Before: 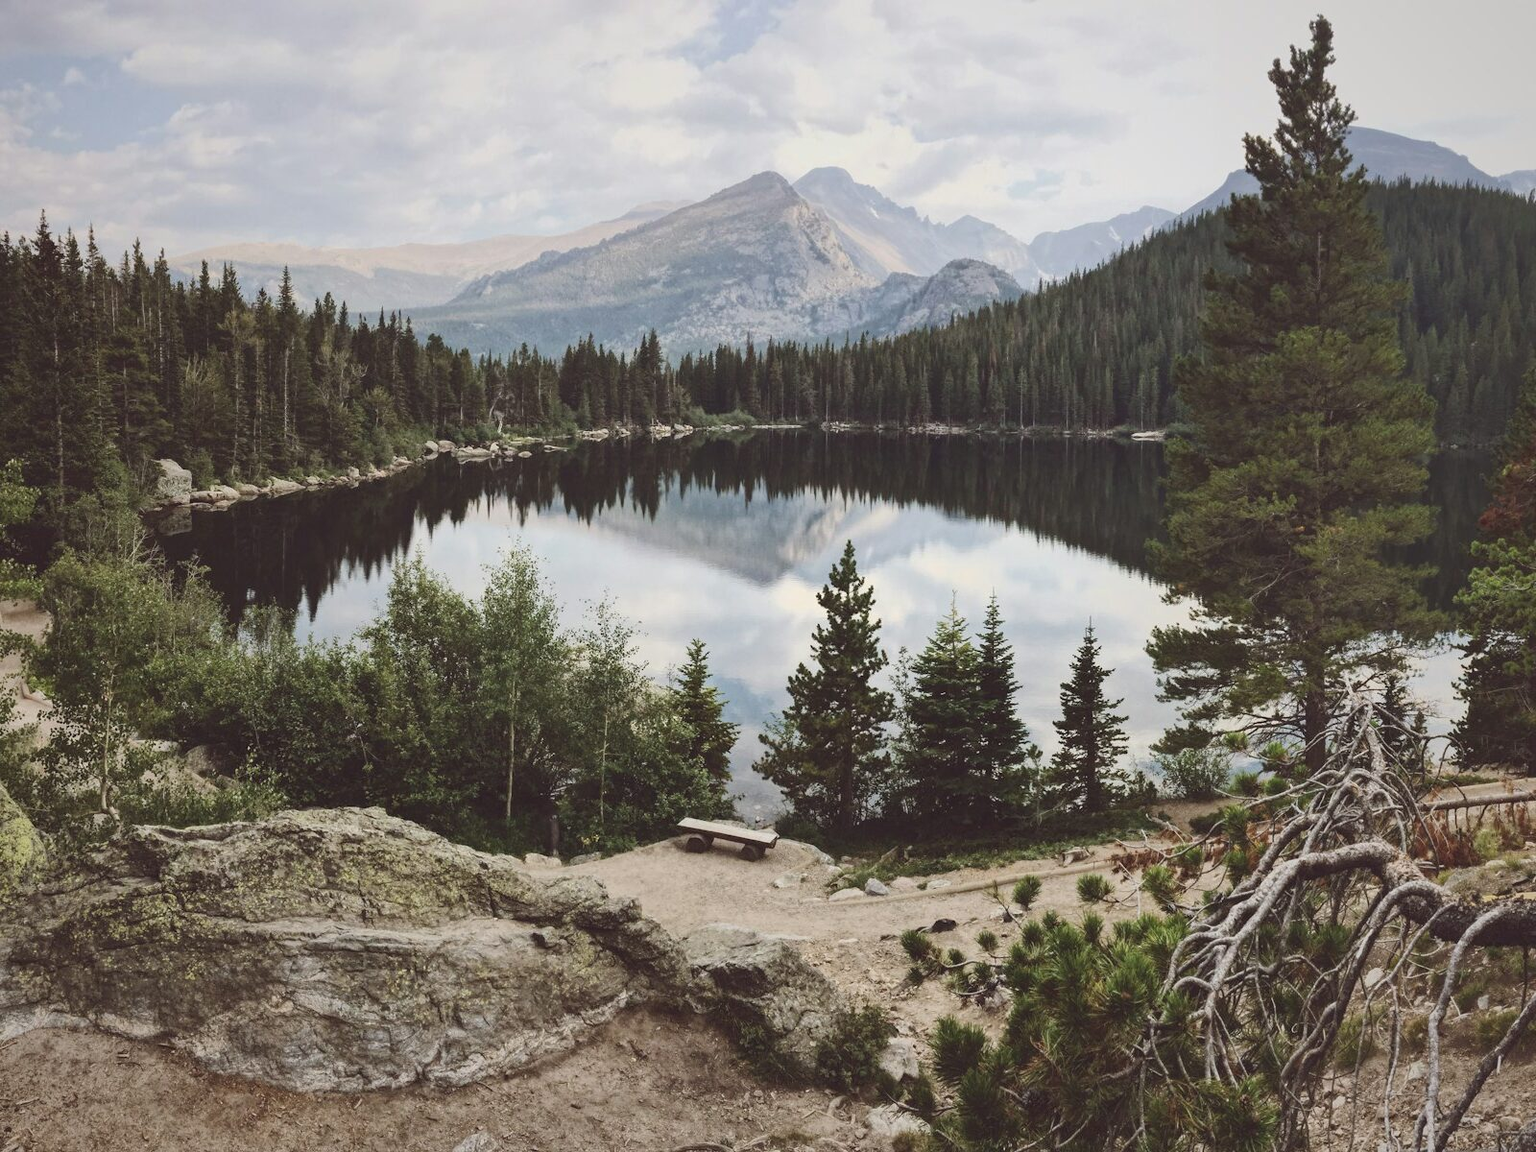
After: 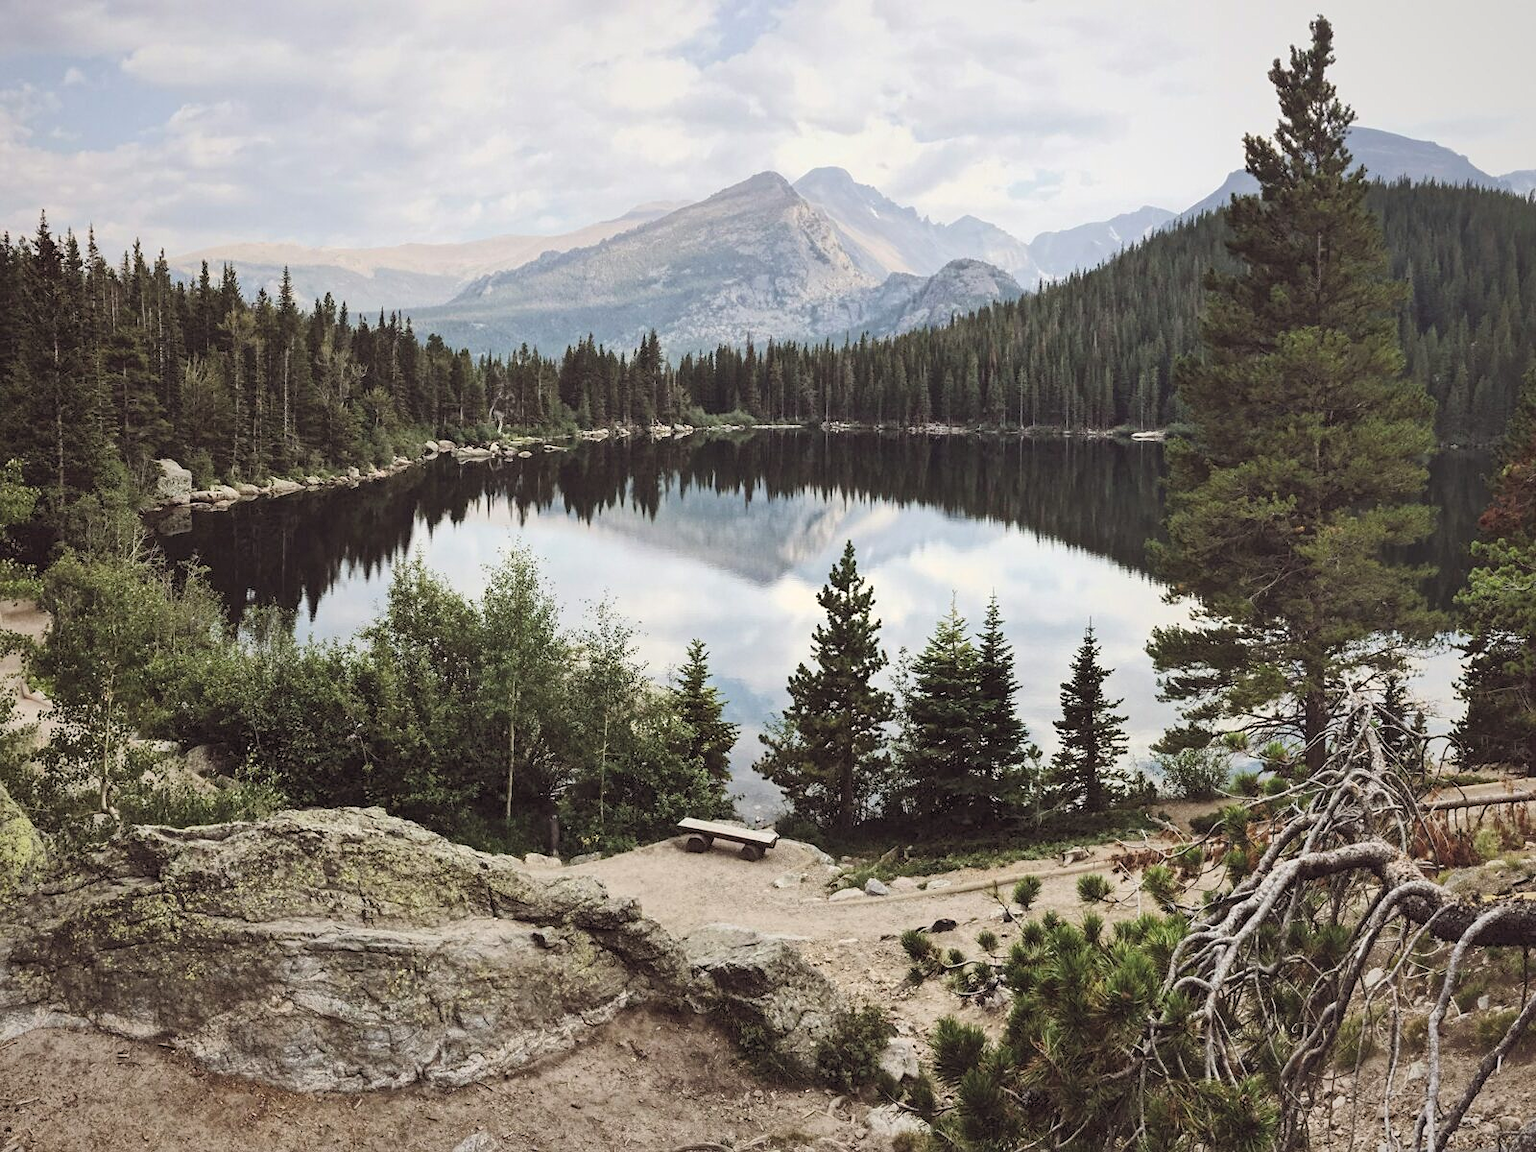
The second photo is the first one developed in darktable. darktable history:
sharpen: amount 0.2
rgb levels: levels [[0.013, 0.434, 0.89], [0, 0.5, 1], [0, 0.5, 1]]
